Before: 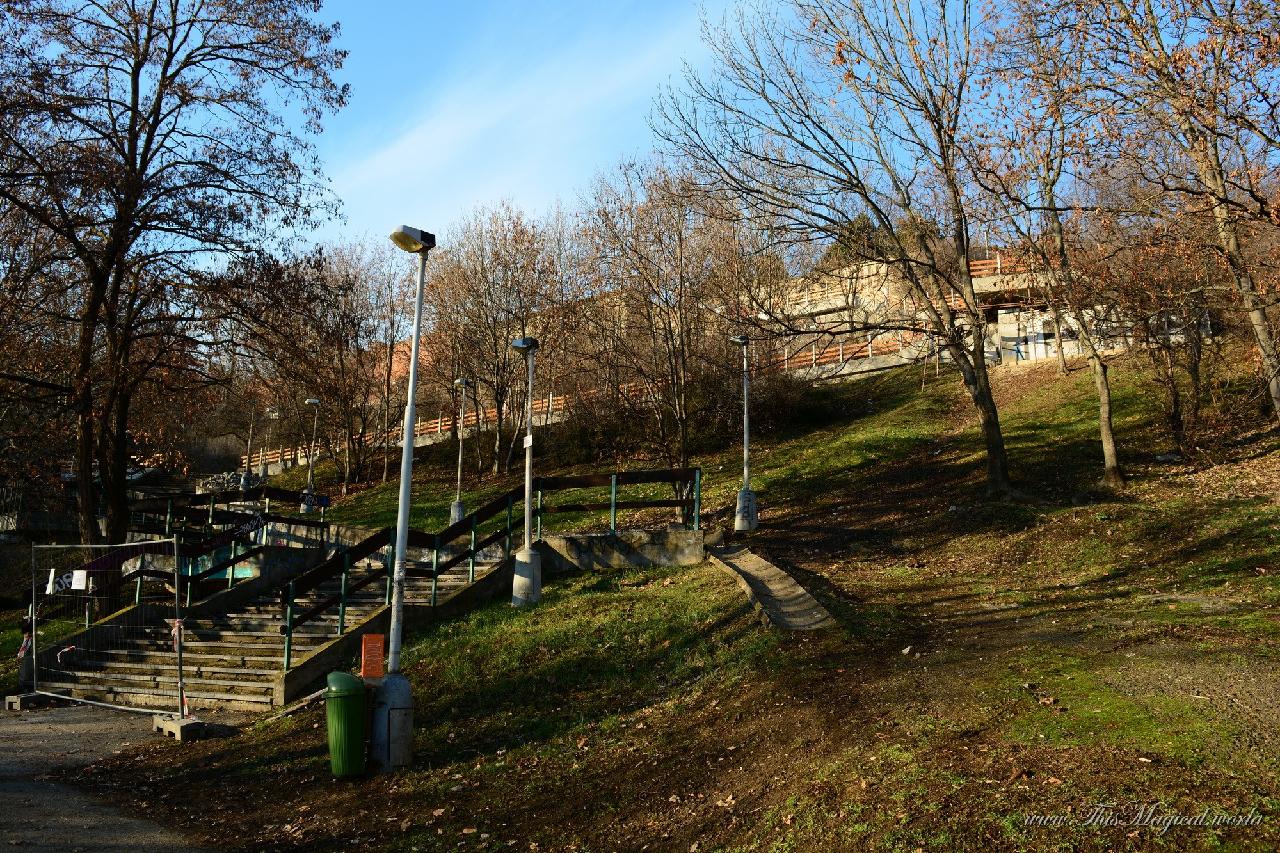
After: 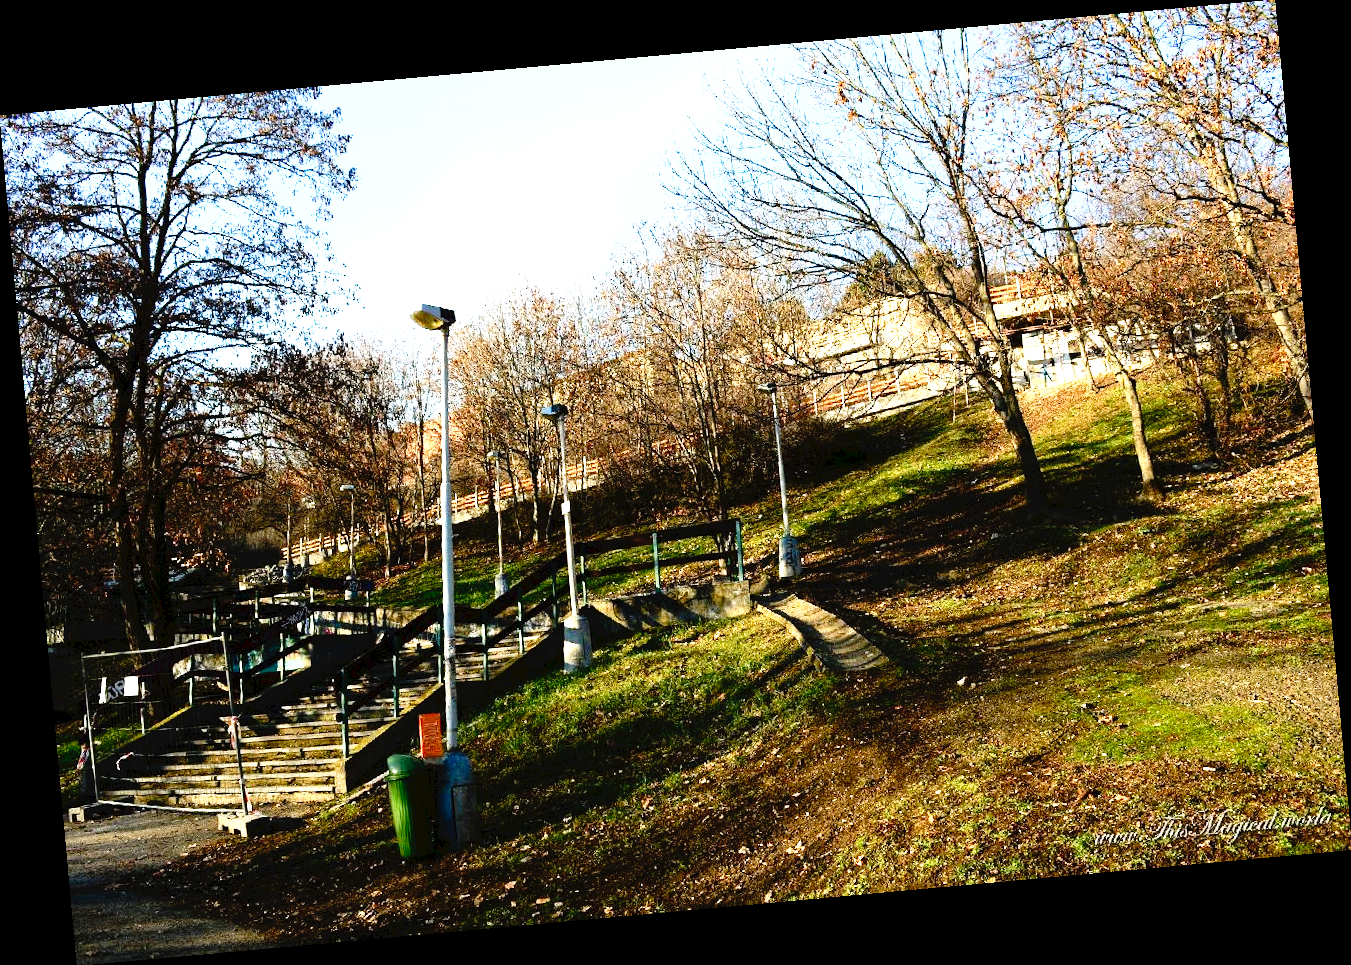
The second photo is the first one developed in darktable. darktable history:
exposure: black level correction 0.001, exposure 1 EV, compensate highlight preservation false
rotate and perspective: rotation -5.2°, automatic cropping off
tone curve: curves: ch0 [(0, 0) (0.003, 0.033) (0.011, 0.033) (0.025, 0.036) (0.044, 0.039) (0.069, 0.04) (0.1, 0.043) (0.136, 0.052) (0.177, 0.085) (0.224, 0.14) (0.277, 0.225) (0.335, 0.333) (0.399, 0.419) (0.468, 0.51) (0.543, 0.603) (0.623, 0.713) (0.709, 0.808) (0.801, 0.901) (0.898, 0.98) (1, 1)], preserve colors none
